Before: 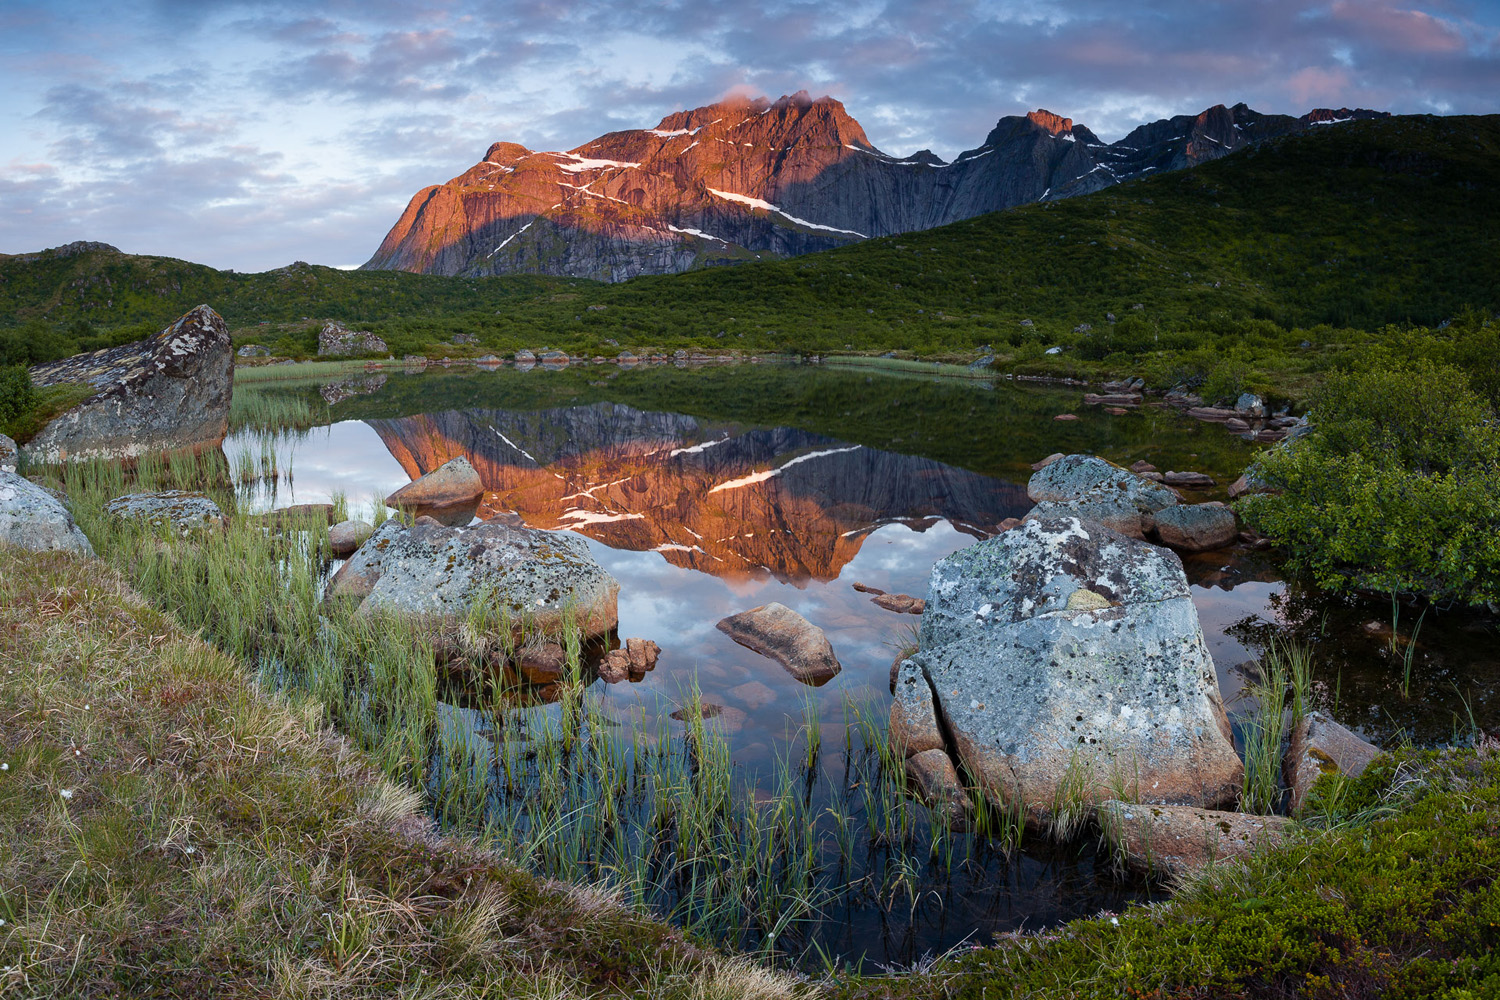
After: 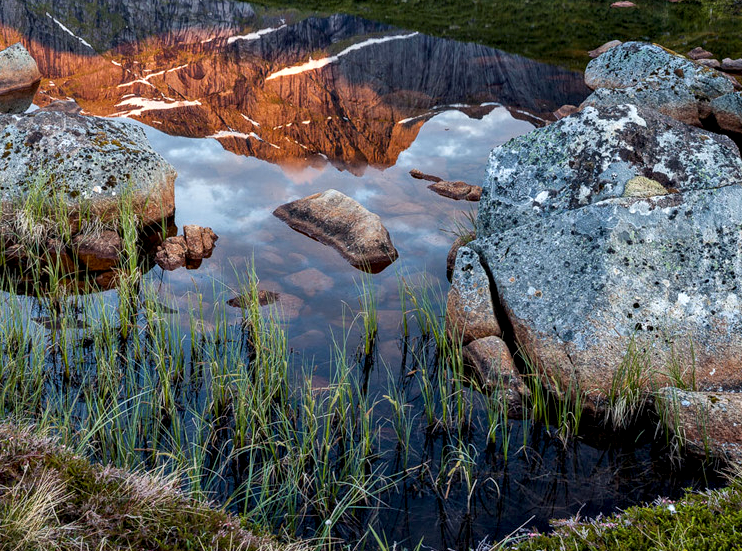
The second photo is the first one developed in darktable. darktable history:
local contrast: highlights 26%, detail 130%
shadows and highlights: white point adjustment -3.65, highlights -63.46, soften with gaussian
contrast equalizer: y [[0.6 ×6], [0.55 ×6], [0 ×6], [0 ×6], [0 ×6]], mix 0.522
crop: left 29.559%, top 41.359%, right 20.967%, bottom 3.488%
